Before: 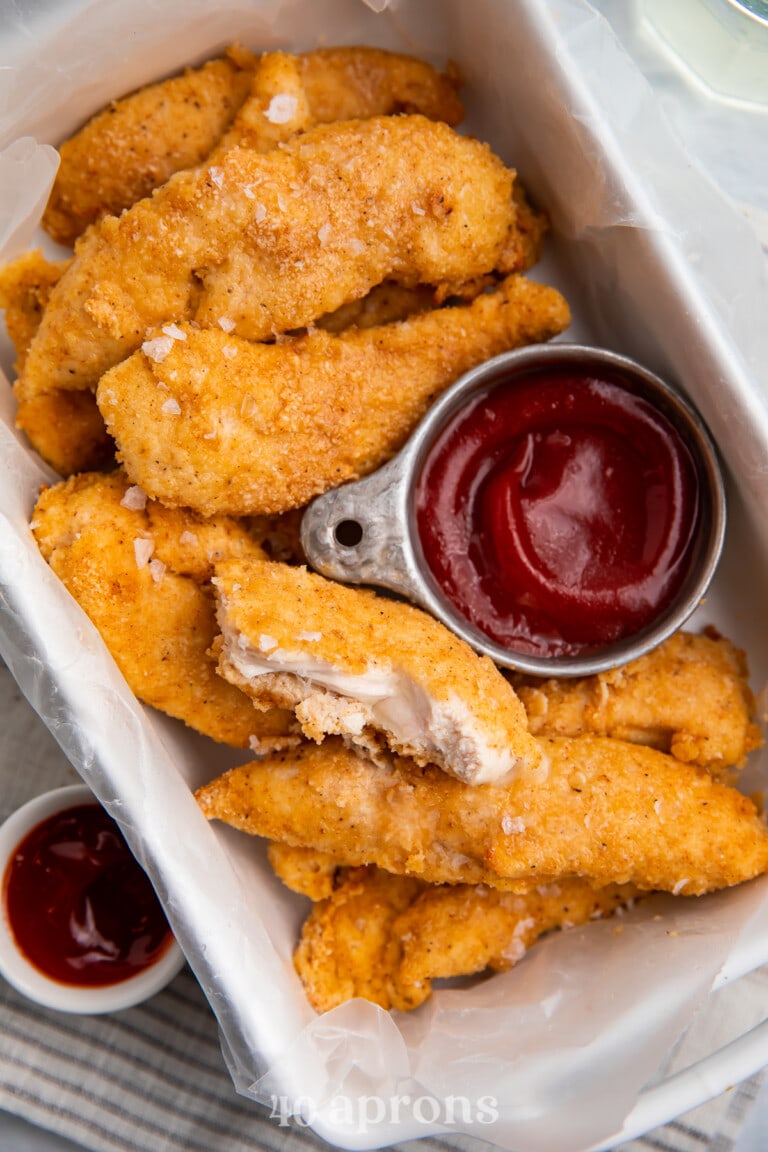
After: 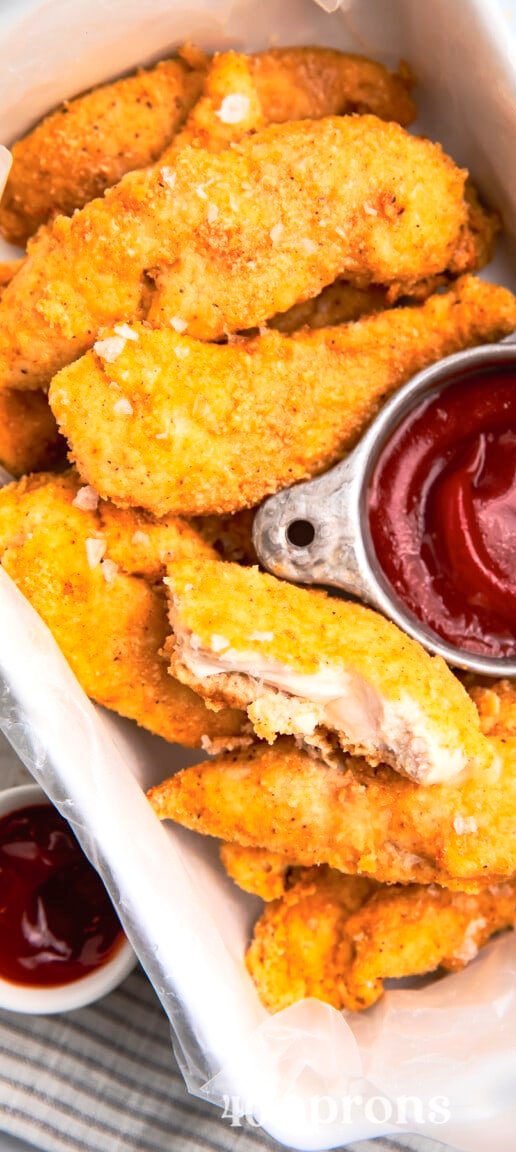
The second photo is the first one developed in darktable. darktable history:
crop and rotate: left 6.295%, right 26.487%
exposure: exposure 0.29 EV, compensate highlight preservation false
tone curve: curves: ch0 [(0, 0) (0.15, 0.17) (0.452, 0.437) (0.611, 0.588) (0.751, 0.749) (1, 1)]; ch1 [(0, 0) (0.325, 0.327) (0.412, 0.45) (0.453, 0.484) (0.5, 0.499) (0.541, 0.55) (0.617, 0.612) (0.695, 0.697) (1, 1)]; ch2 [(0, 0) (0.386, 0.397) (0.452, 0.459) (0.505, 0.498) (0.524, 0.547) (0.574, 0.566) (0.633, 0.641) (1, 1)], preserve colors none
contrast brightness saturation: contrast 0.199, brightness 0.15, saturation 0.15
